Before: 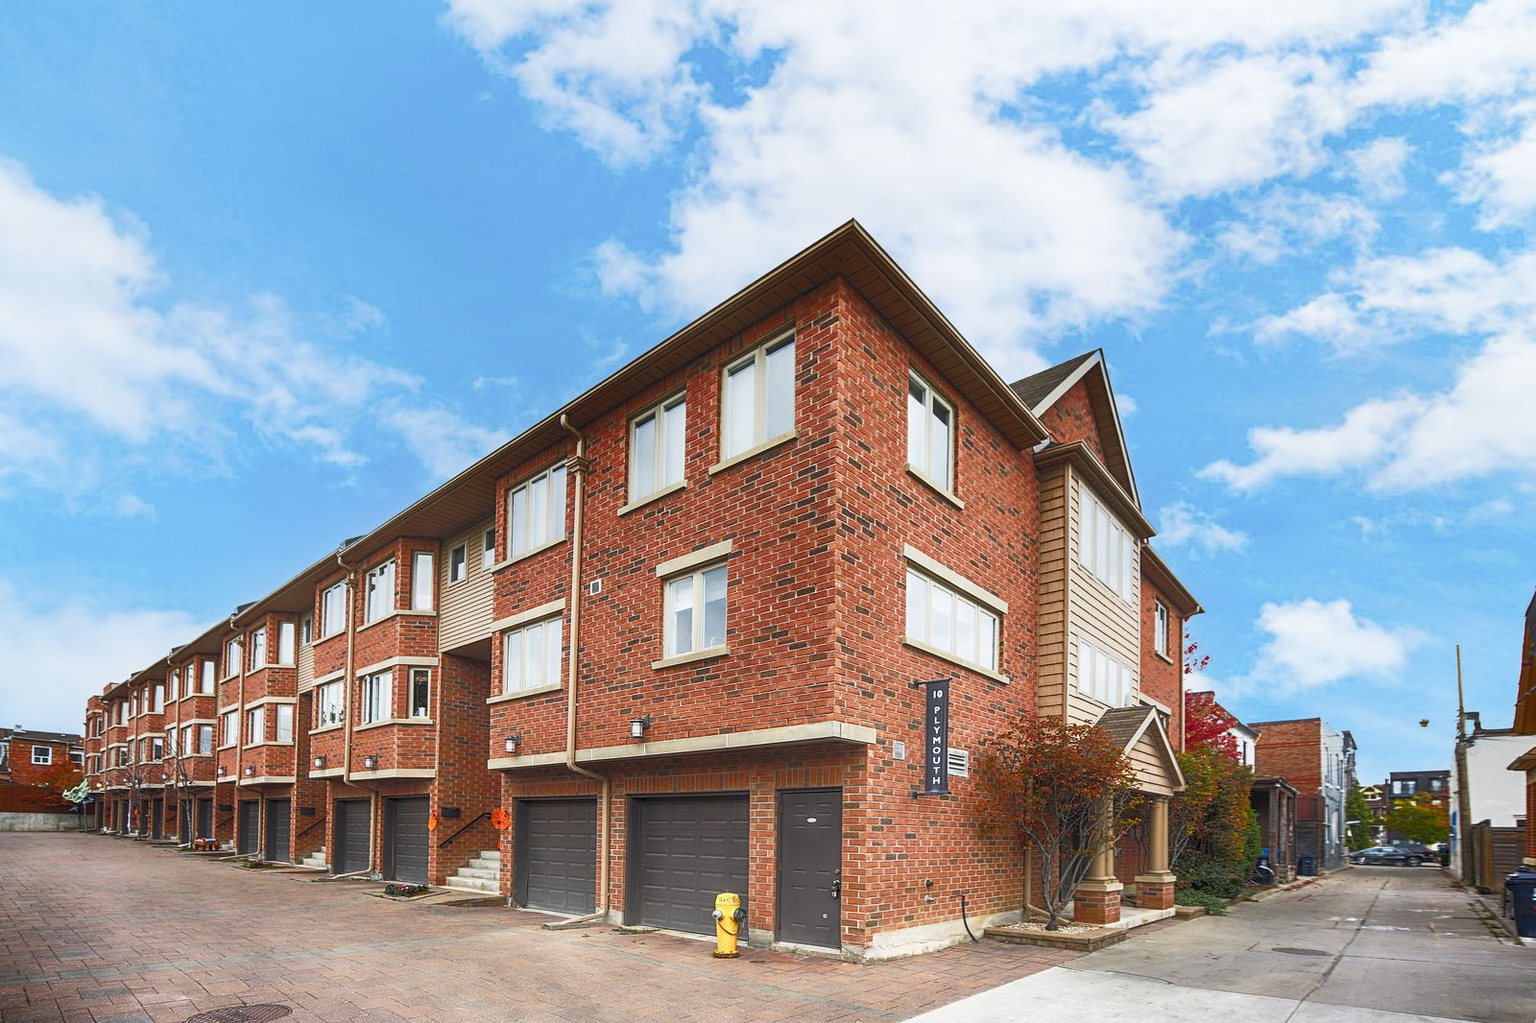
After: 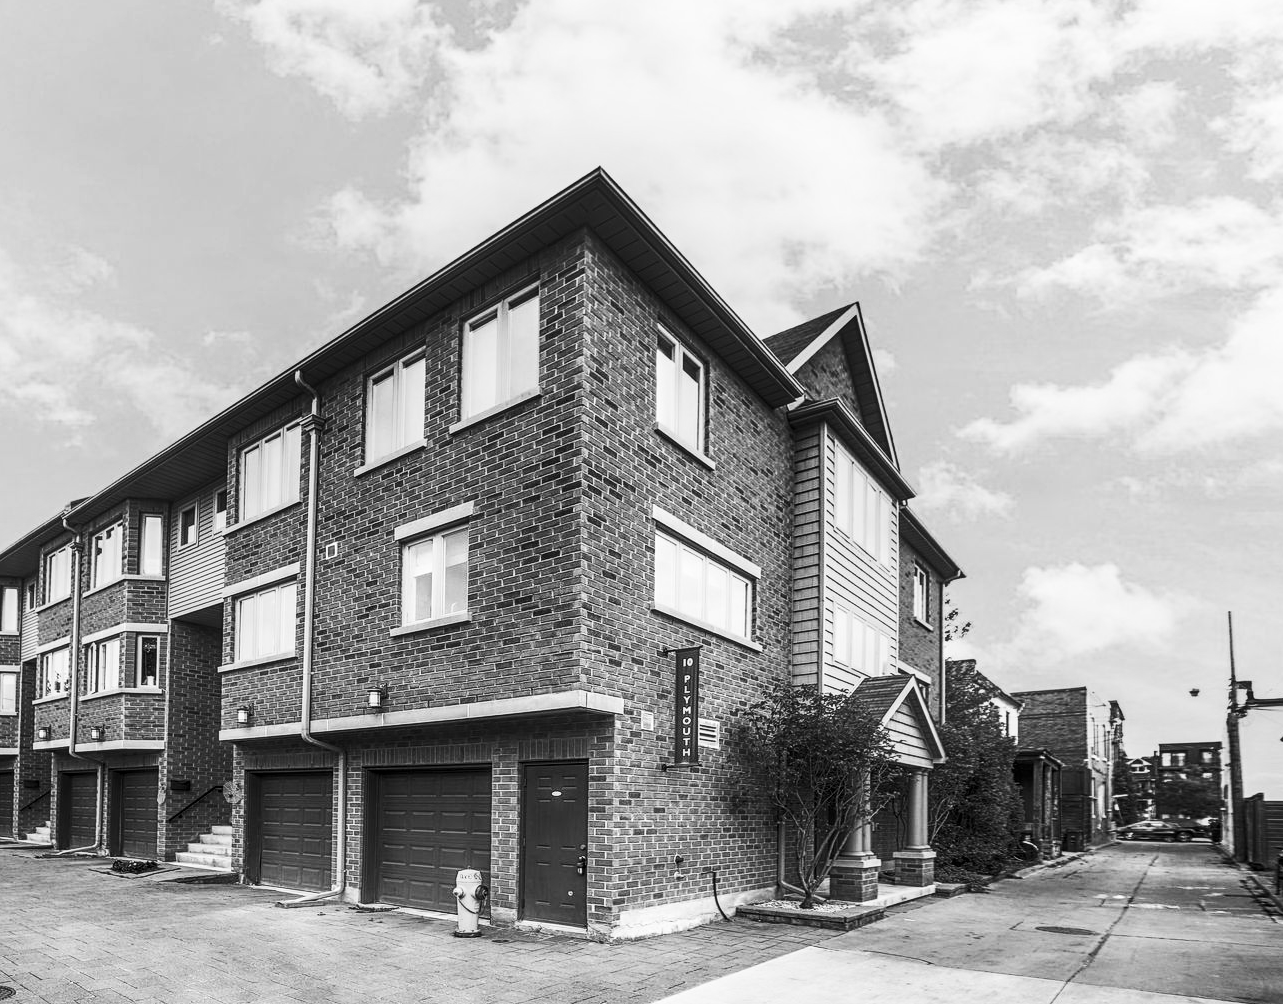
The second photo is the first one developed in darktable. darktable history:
local contrast: on, module defaults
crop and rotate: left 18.107%, top 5.737%, right 1.693%
contrast brightness saturation: contrast 0.287
color calibration: output gray [0.267, 0.423, 0.261, 0], illuminant F (fluorescent), F source F9 (Cool White Deluxe 4150 K) – high CRI, x 0.375, y 0.373, temperature 4161.51 K
